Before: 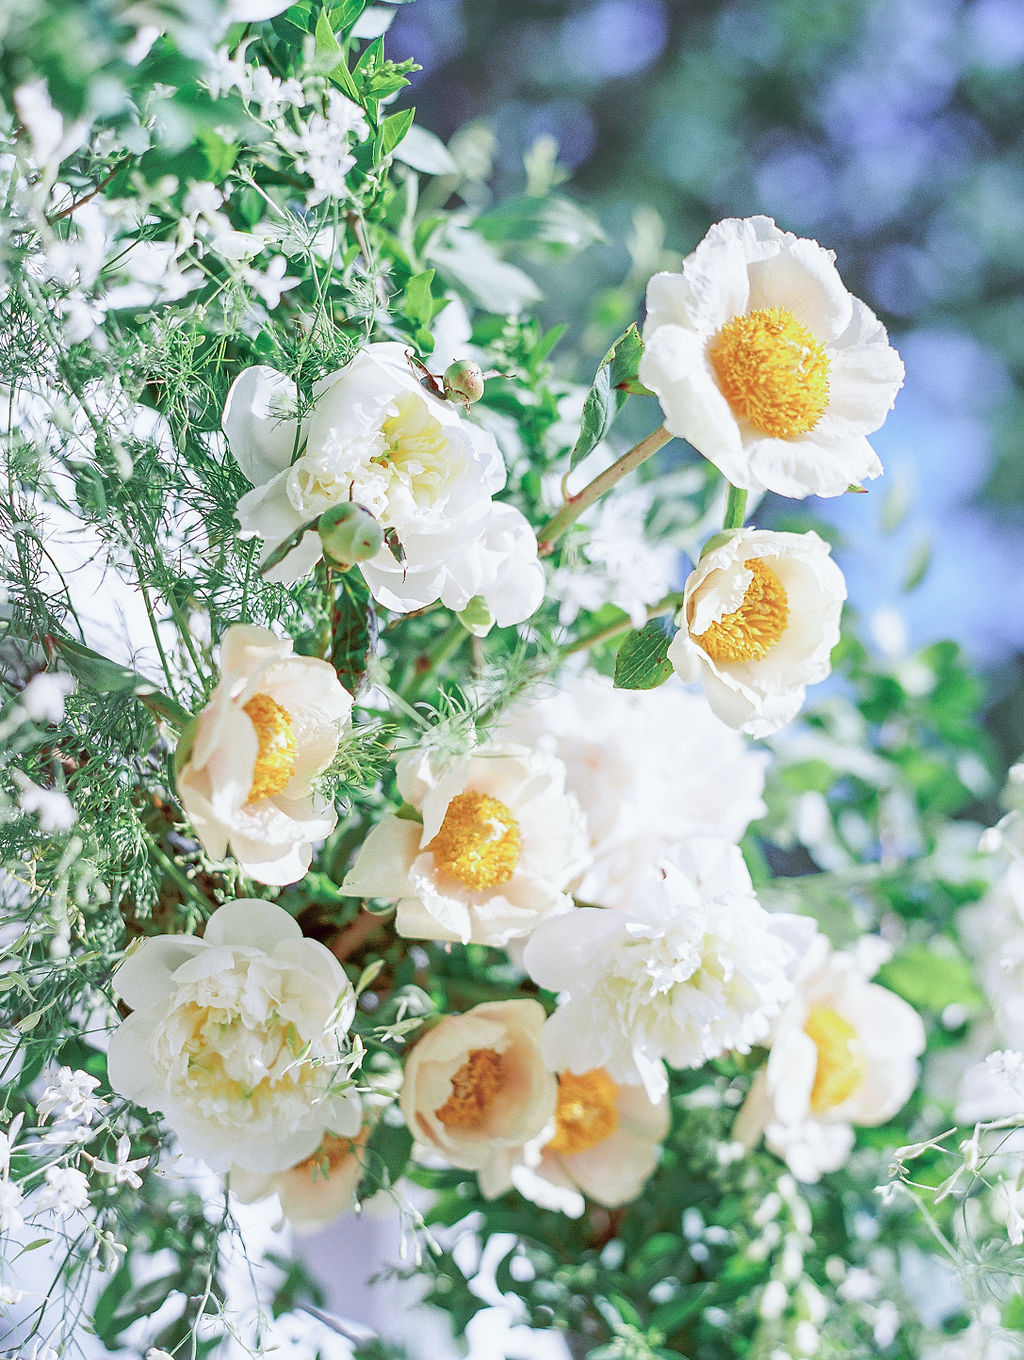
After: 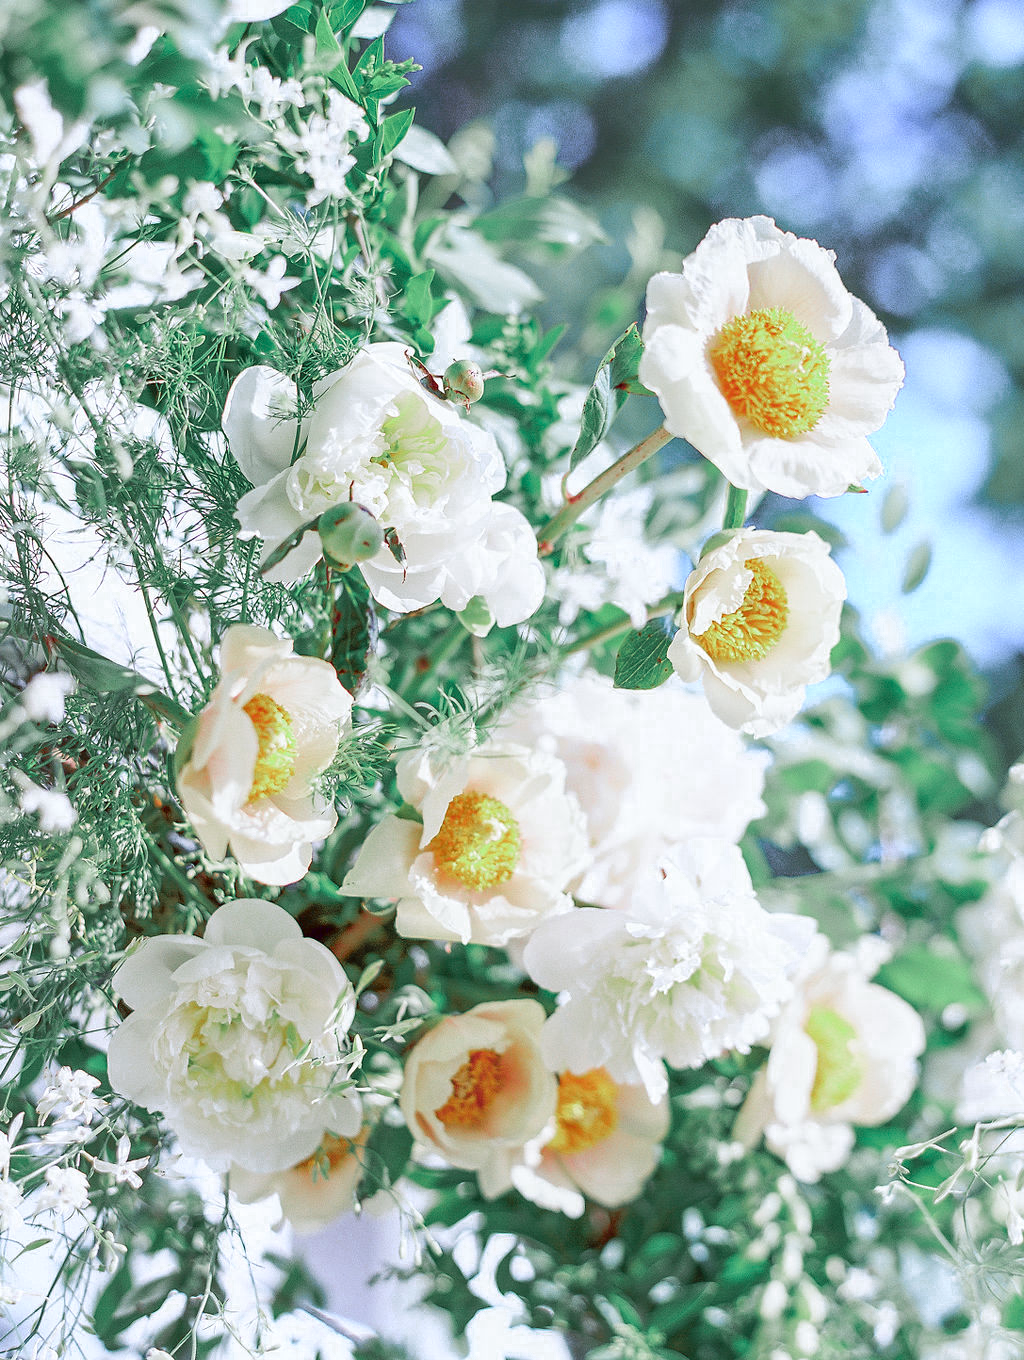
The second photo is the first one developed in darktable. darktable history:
color balance rgb: shadows lift › chroma 2.512%, shadows lift › hue 188.47°, perceptual saturation grading › global saturation 0.666%, global vibrance 27.765%
color zones: curves: ch0 [(0, 0.466) (0.128, 0.466) (0.25, 0.5) (0.375, 0.456) (0.5, 0.5) (0.625, 0.5) (0.737, 0.652) (0.875, 0.5)]; ch1 [(0, 0.603) (0.125, 0.618) (0.261, 0.348) (0.372, 0.353) (0.497, 0.363) (0.611, 0.45) (0.731, 0.427) (0.875, 0.518) (0.998, 0.652)]; ch2 [(0, 0.559) (0.125, 0.451) (0.253, 0.564) (0.37, 0.578) (0.5, 0.466) (0.625, 0.471) (0.731, 0.471) (0.88, 0.485)]
